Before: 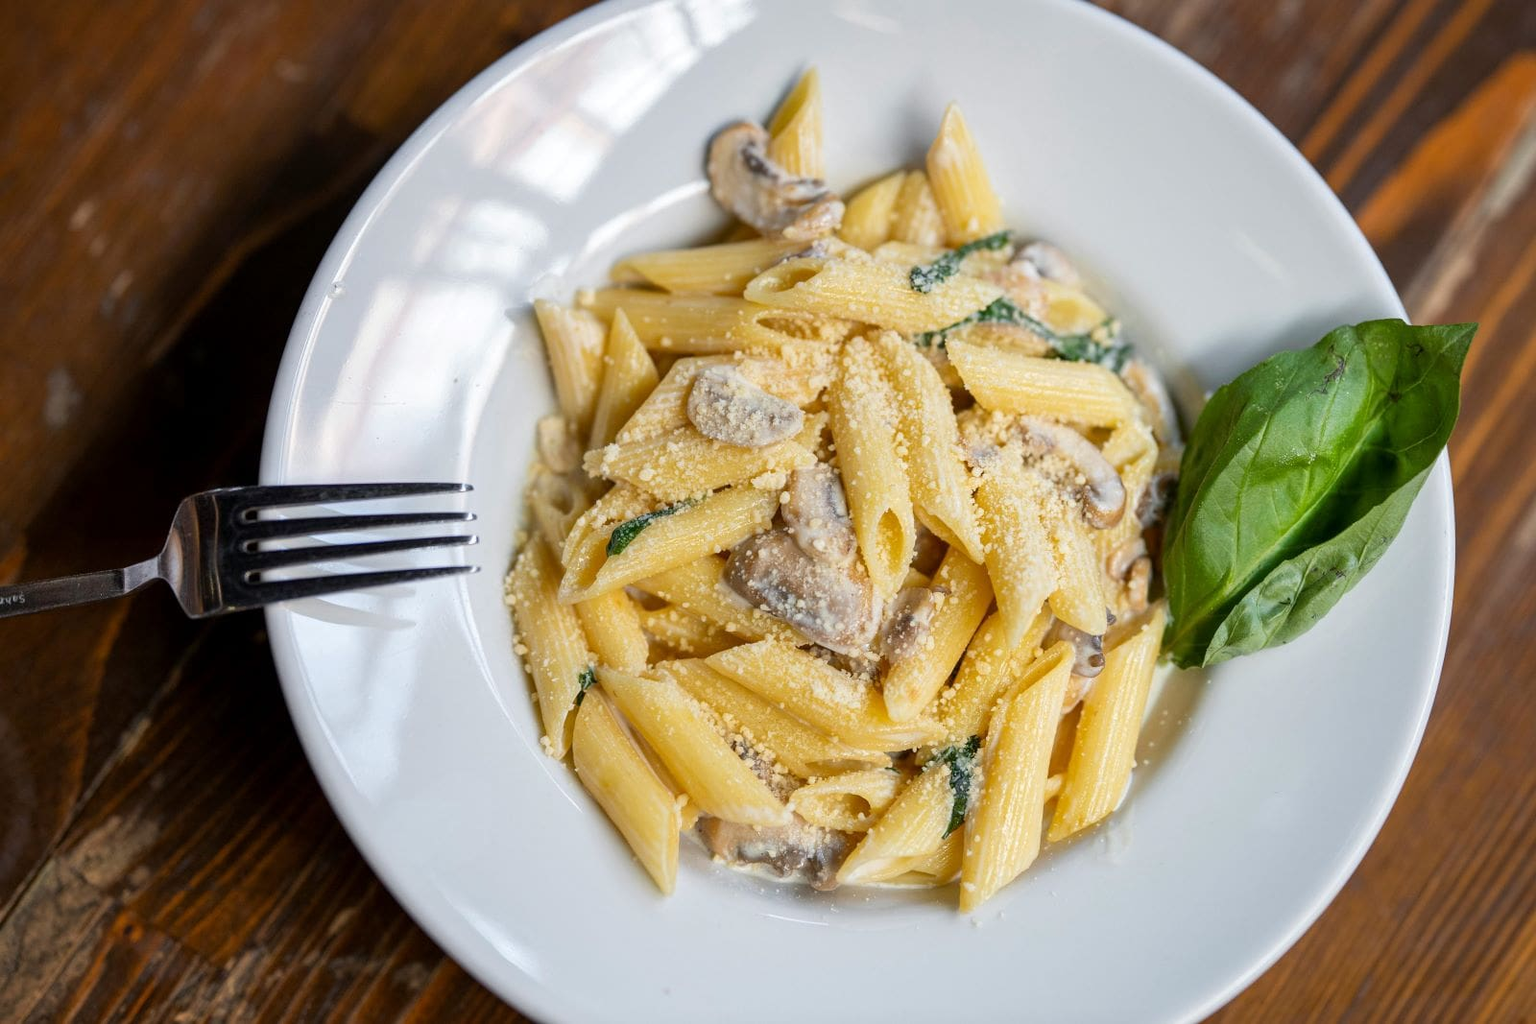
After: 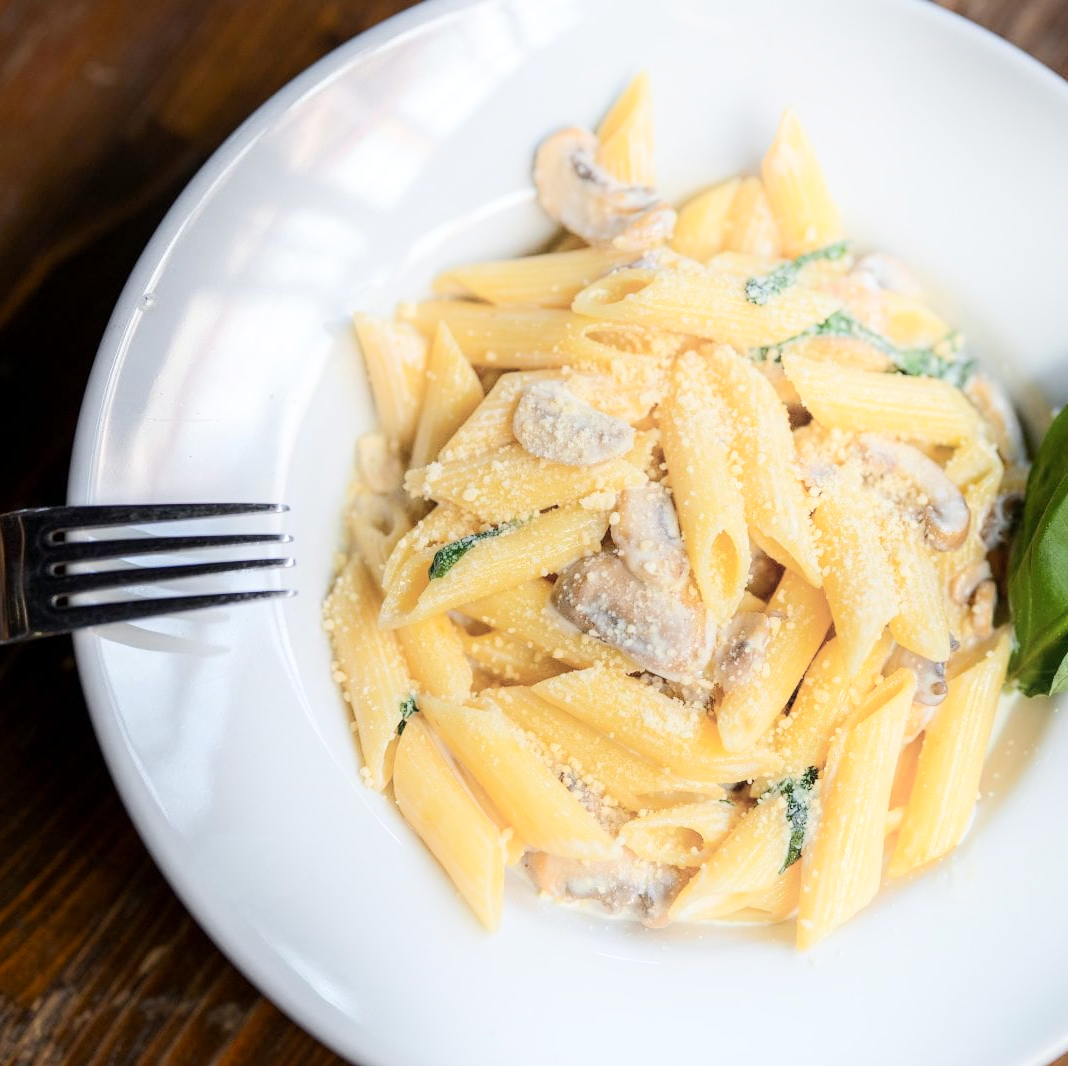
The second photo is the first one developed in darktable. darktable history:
shadows and highlights: shadows -21.44, highlights 98.95, soften with gaussian
crop and rotate: left 12.721%, right 20.512%
